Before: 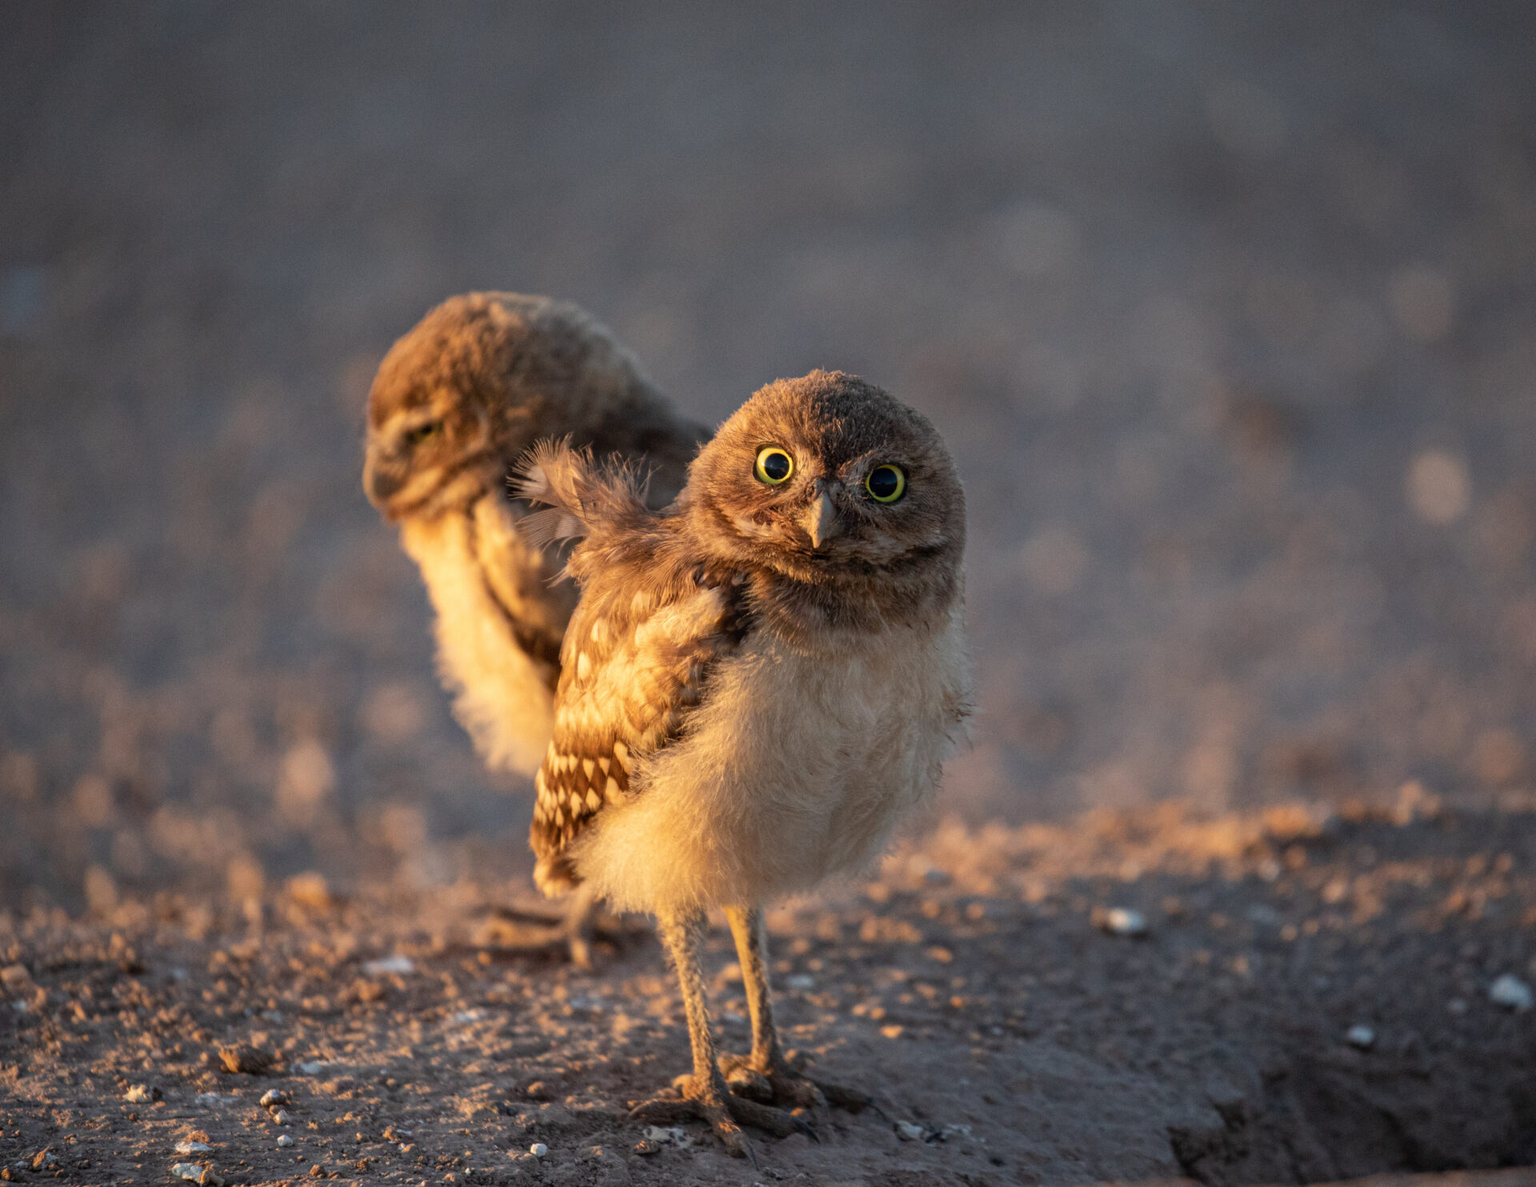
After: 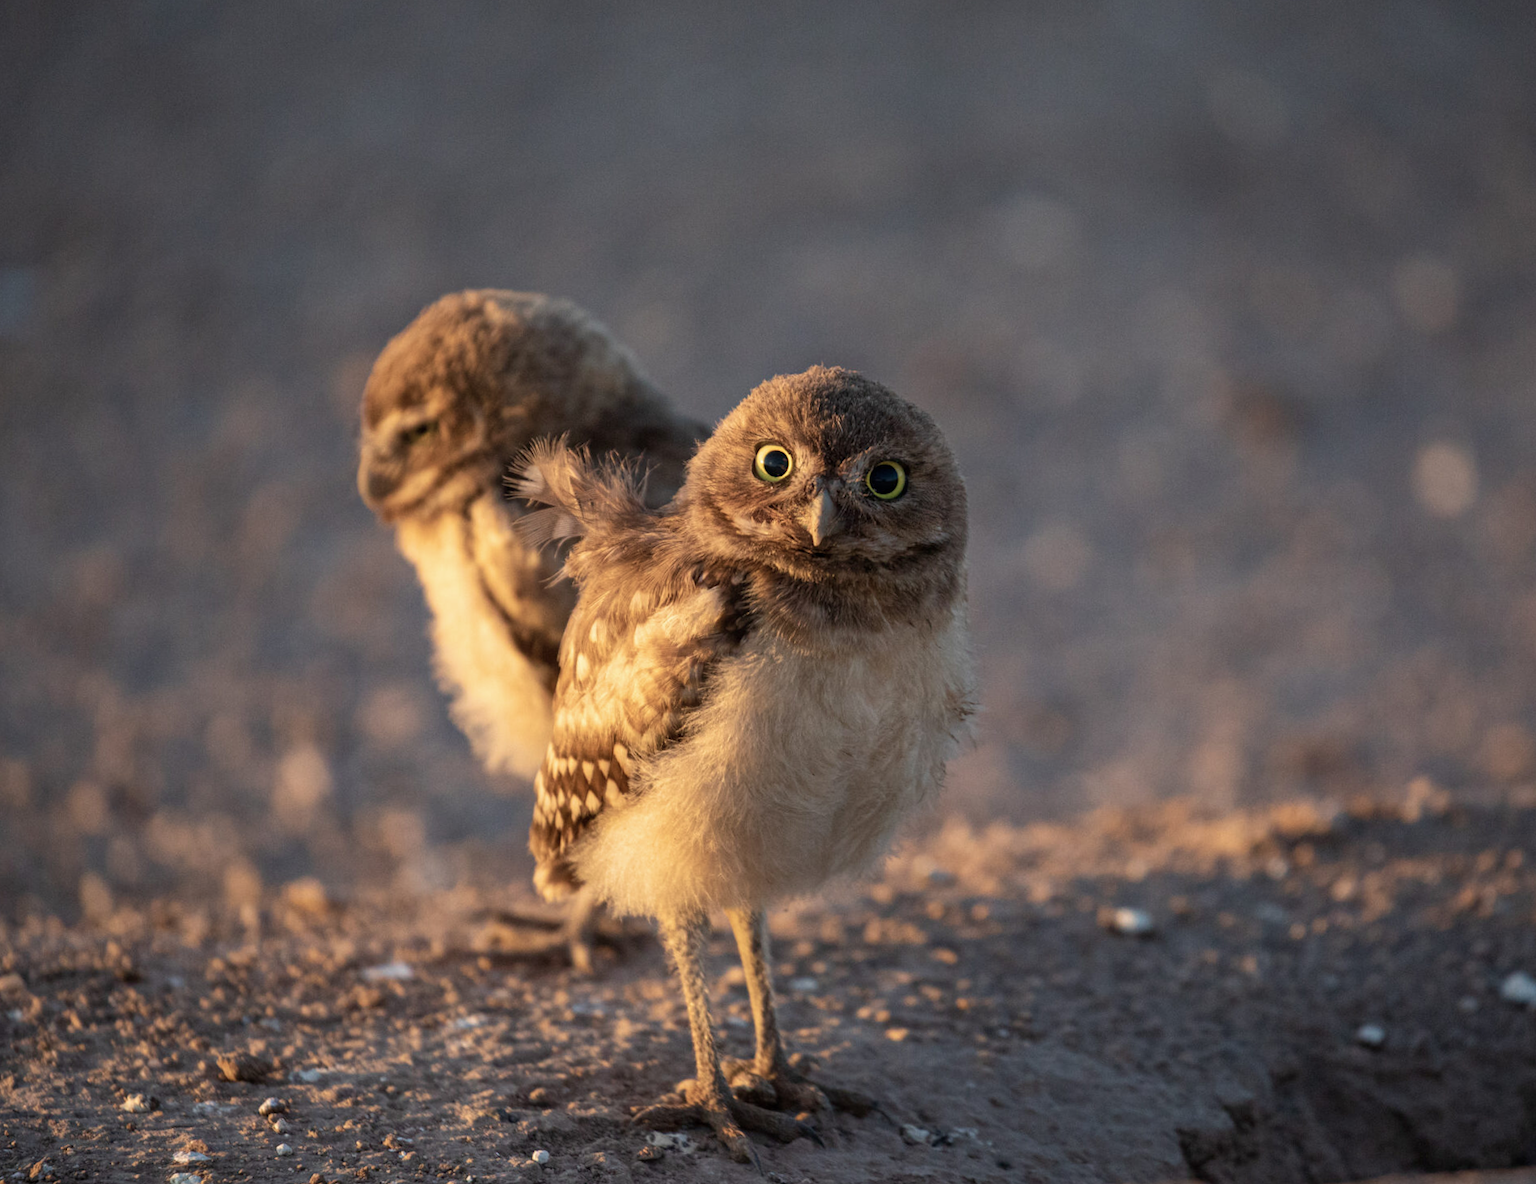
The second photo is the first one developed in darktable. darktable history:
velvia: on, module defaults
contrast brightness saturation: contrast 0.06, brightness -0.01, saturation -0.23
rotate and perspective: rotation -0.45°, automatic cropping original format, crop left 0.008, crop right 0.992, crop top 0.012, crop bottom 0.988
